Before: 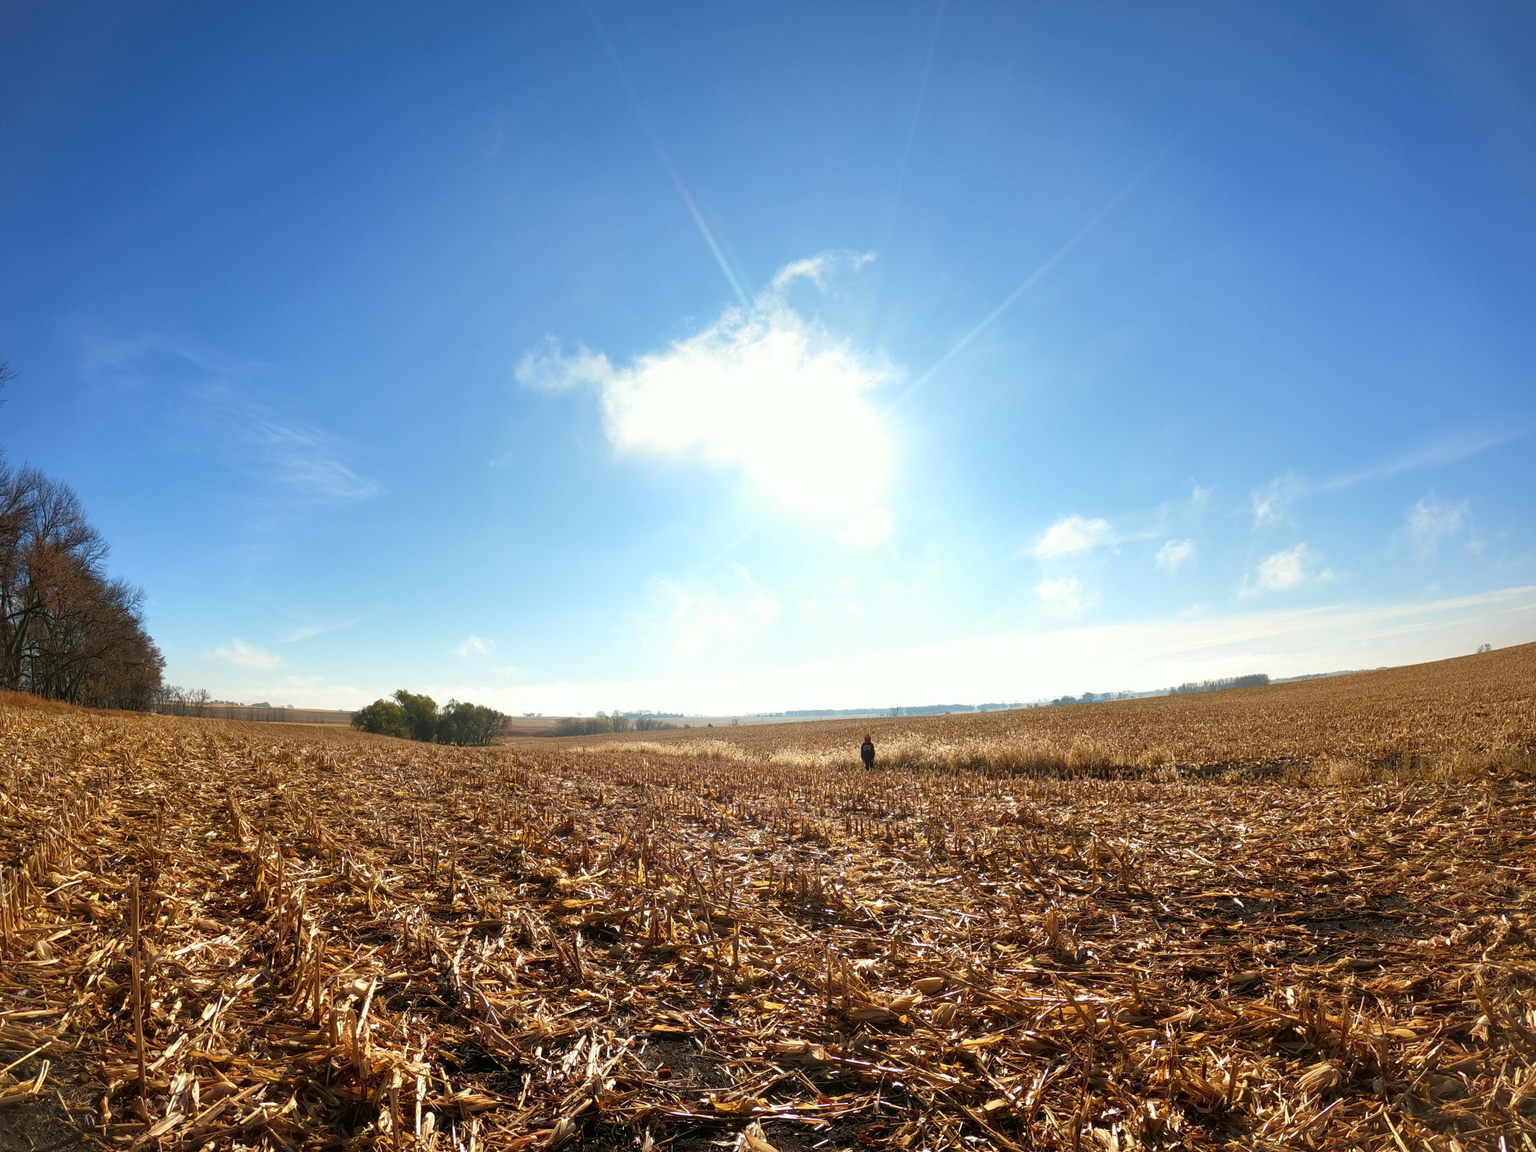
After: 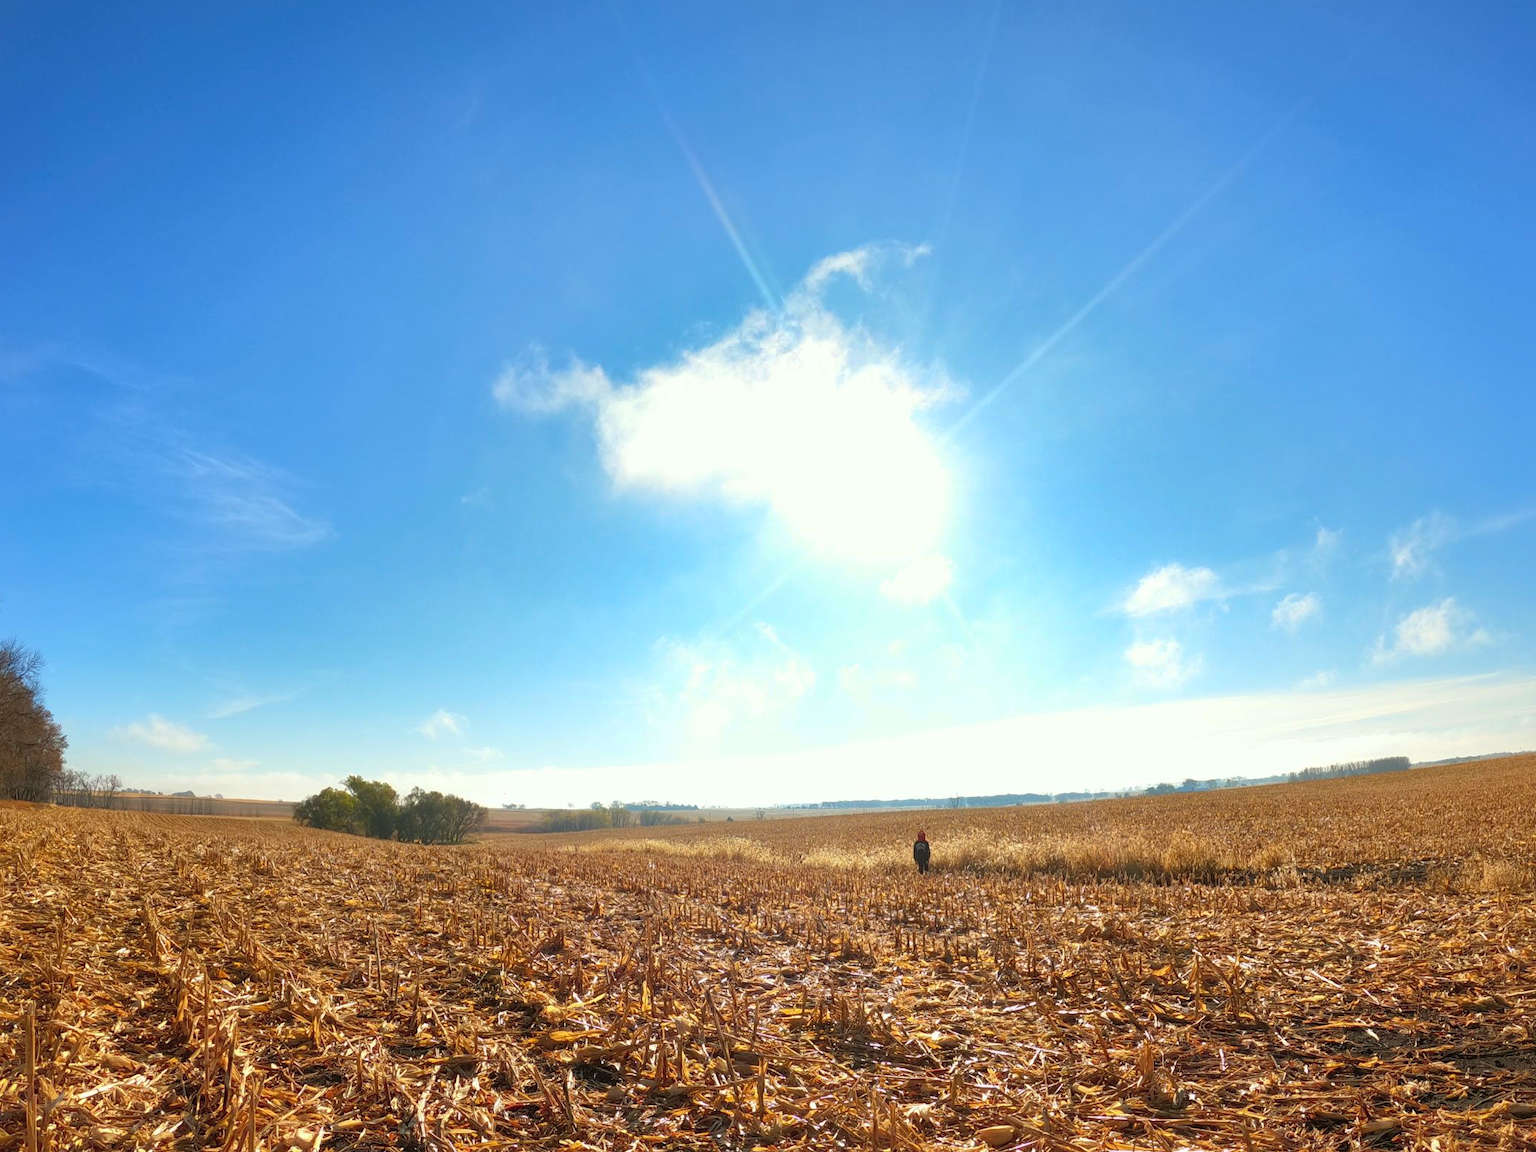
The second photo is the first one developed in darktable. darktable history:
shadows and highlights: on, module defaults
crop and rotate: left 7.196%, top 4.574%, right 10.605%, bottom 13.178%
contrast brightness saturation: contrast 0.07, brightness 0.08, saturation 0.18
